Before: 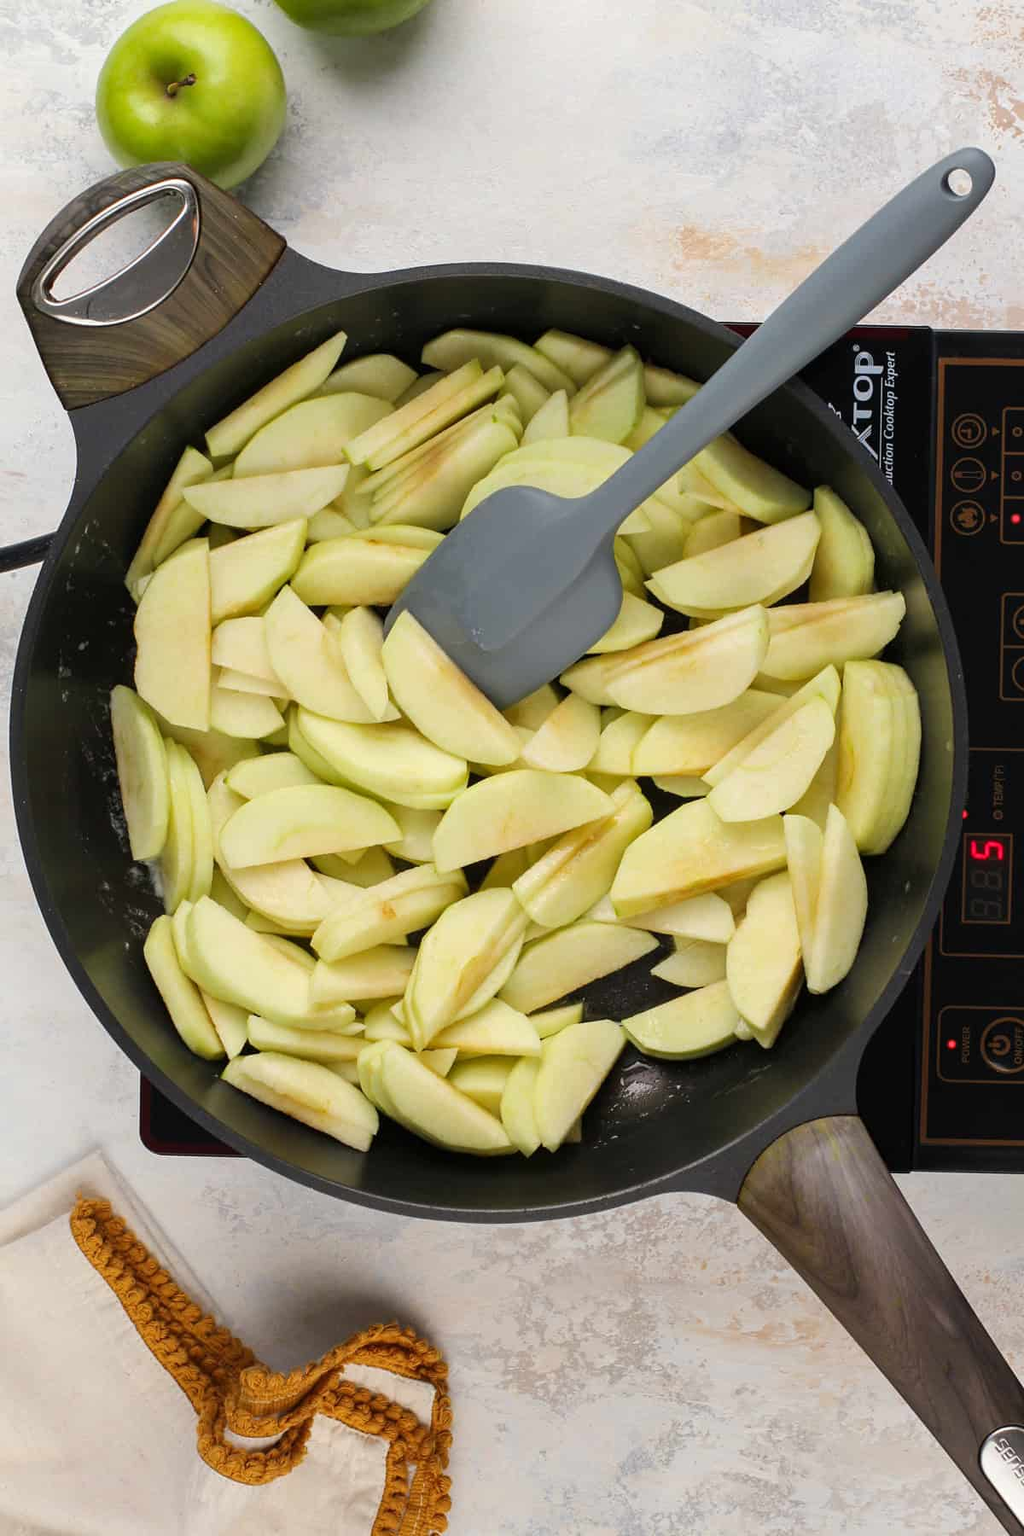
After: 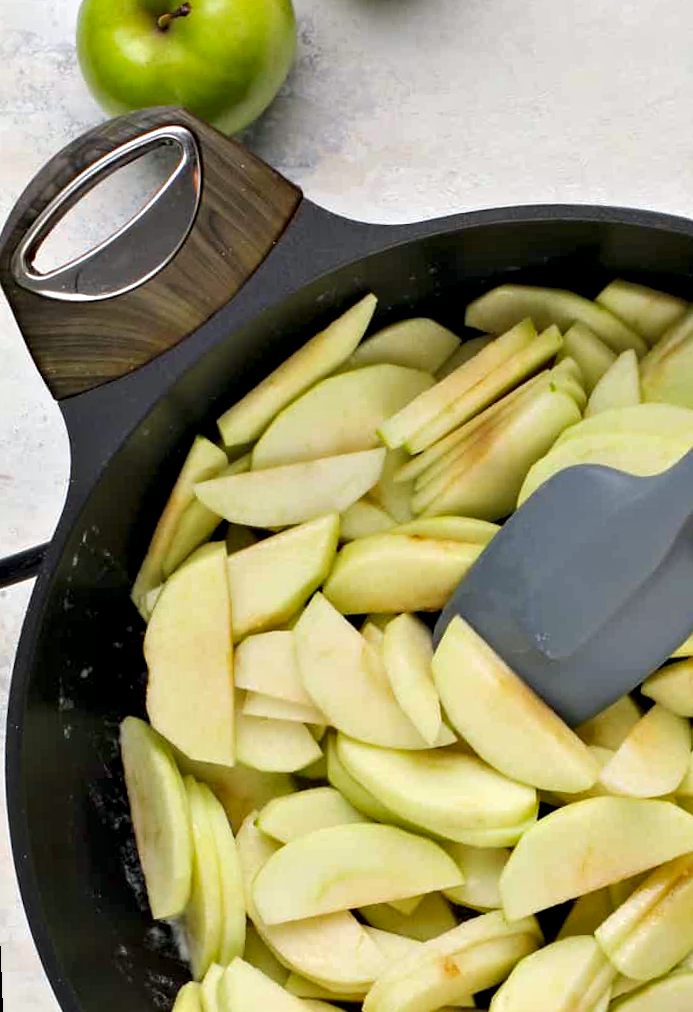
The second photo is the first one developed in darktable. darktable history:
rotate and perspective: rotation -2.22°, lens shift (horizontal) -0.022, automatic cropping off
crop and rotate: left 3.047%, top 7.509%, right 42.236%, bottom 37.598%
contrast equalizer: octaves 7, y [[0.528, 0.548, 0.563, 0.562, 0.546, 0.526], [0.55 ×6], [0 ×6], [0 ×6], [0 ×6]]
